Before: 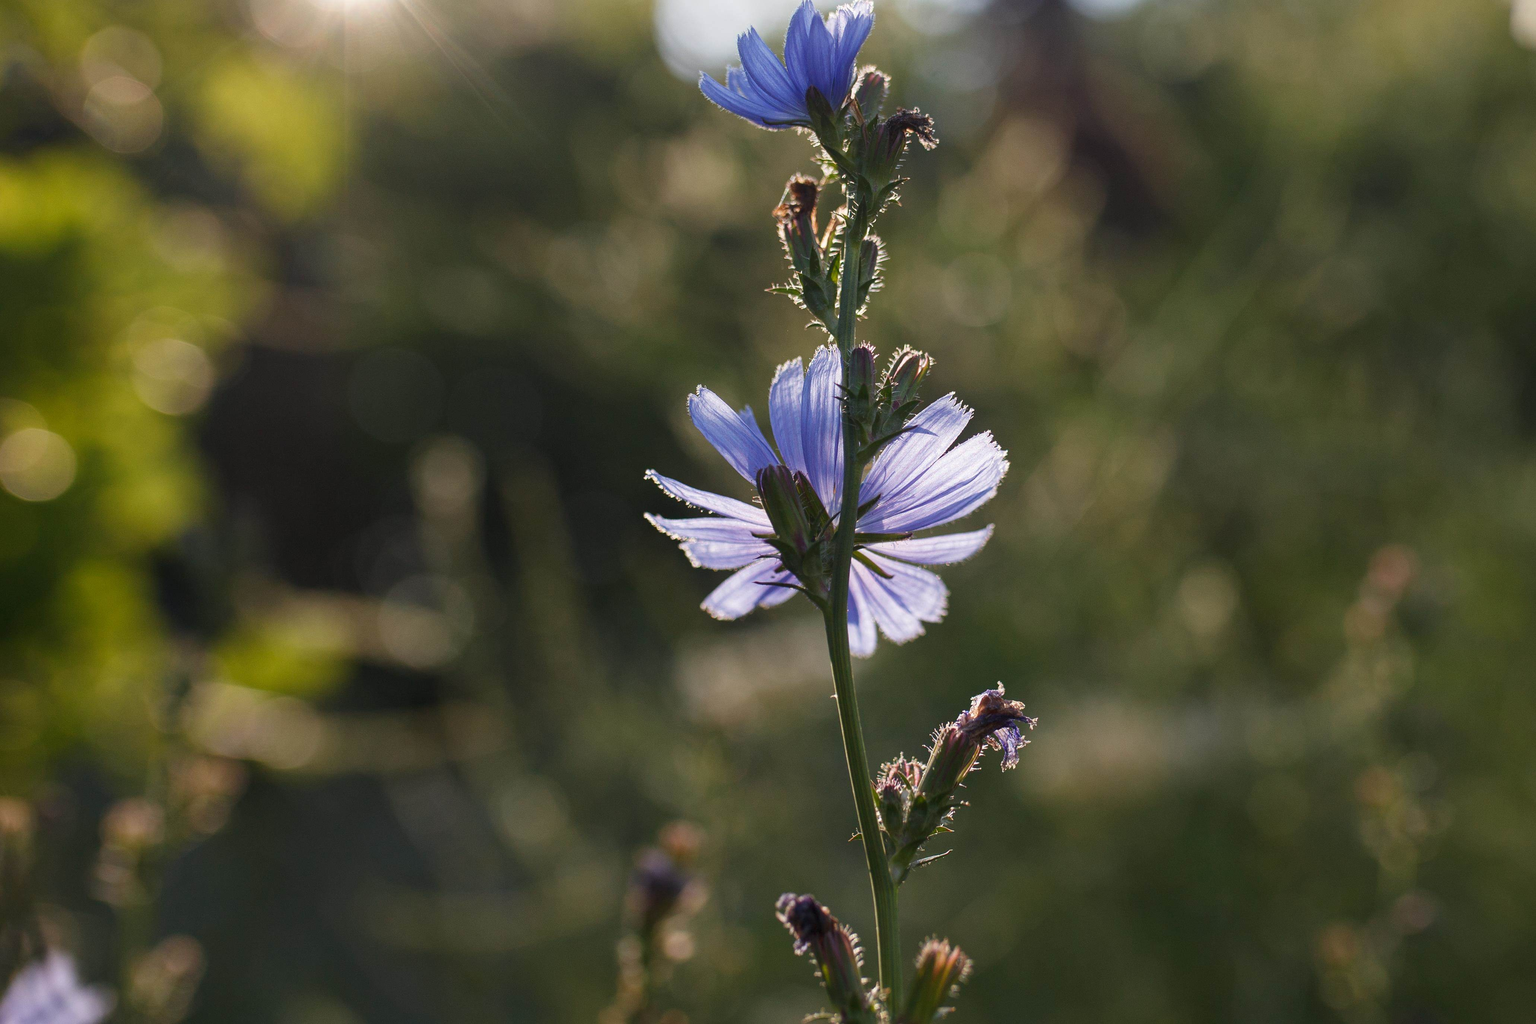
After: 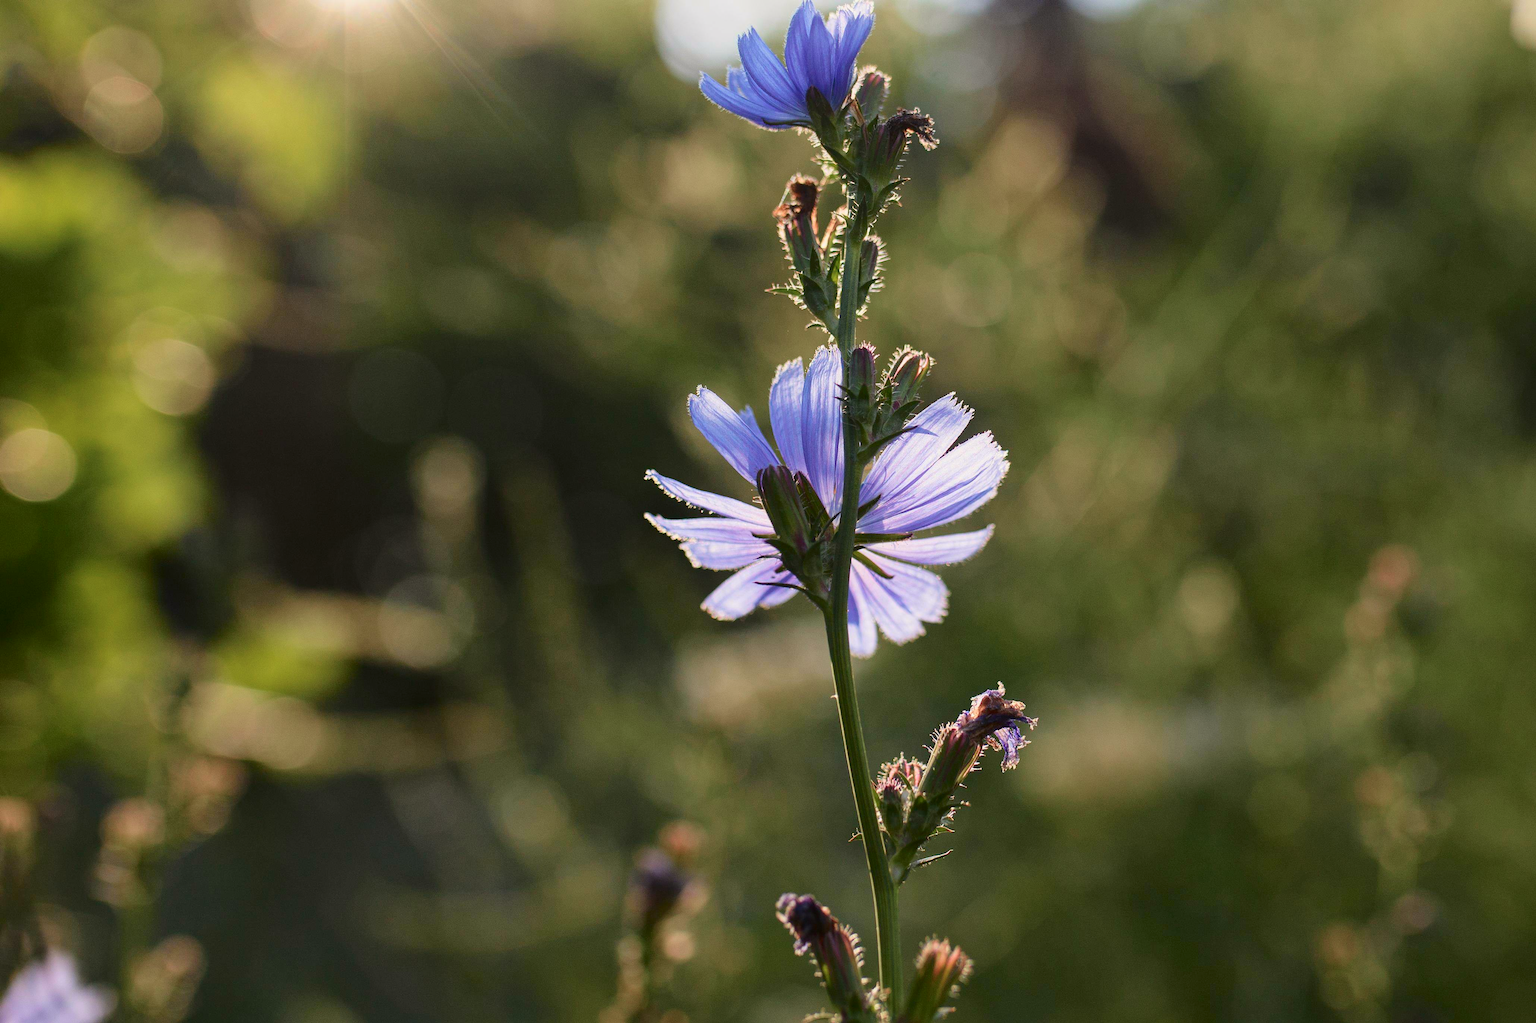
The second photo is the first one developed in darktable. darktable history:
tone curve: curves: ch0 [(0, 0.021) (0.049, 0.044) (0.152, 0.14) (0.328, 0.377) (0.473, 0.543) (0.641, 0.705) (0.868, 0.887) (1, 0.969)]; ch1 [(0, 0) (0.322, 0.328) (0.43, 0.425) (0.474, 0.466) (0.502, 0.503) (0.522, 0.526) (0.564, 0.591) (0.602, 0.632) (0.677, 0.701) (0.859, 0.885) (1, 1)]; ch2 [(0, 0) (0.33, 0.301) (0.447, 0.44) (0.487, 0.496) (0.502, 0.516) (0.535, 0.554) (0.565, 0.598) (0.618, 0.629) (1, 1)], color space Lab, independent channels, preserve colors none
